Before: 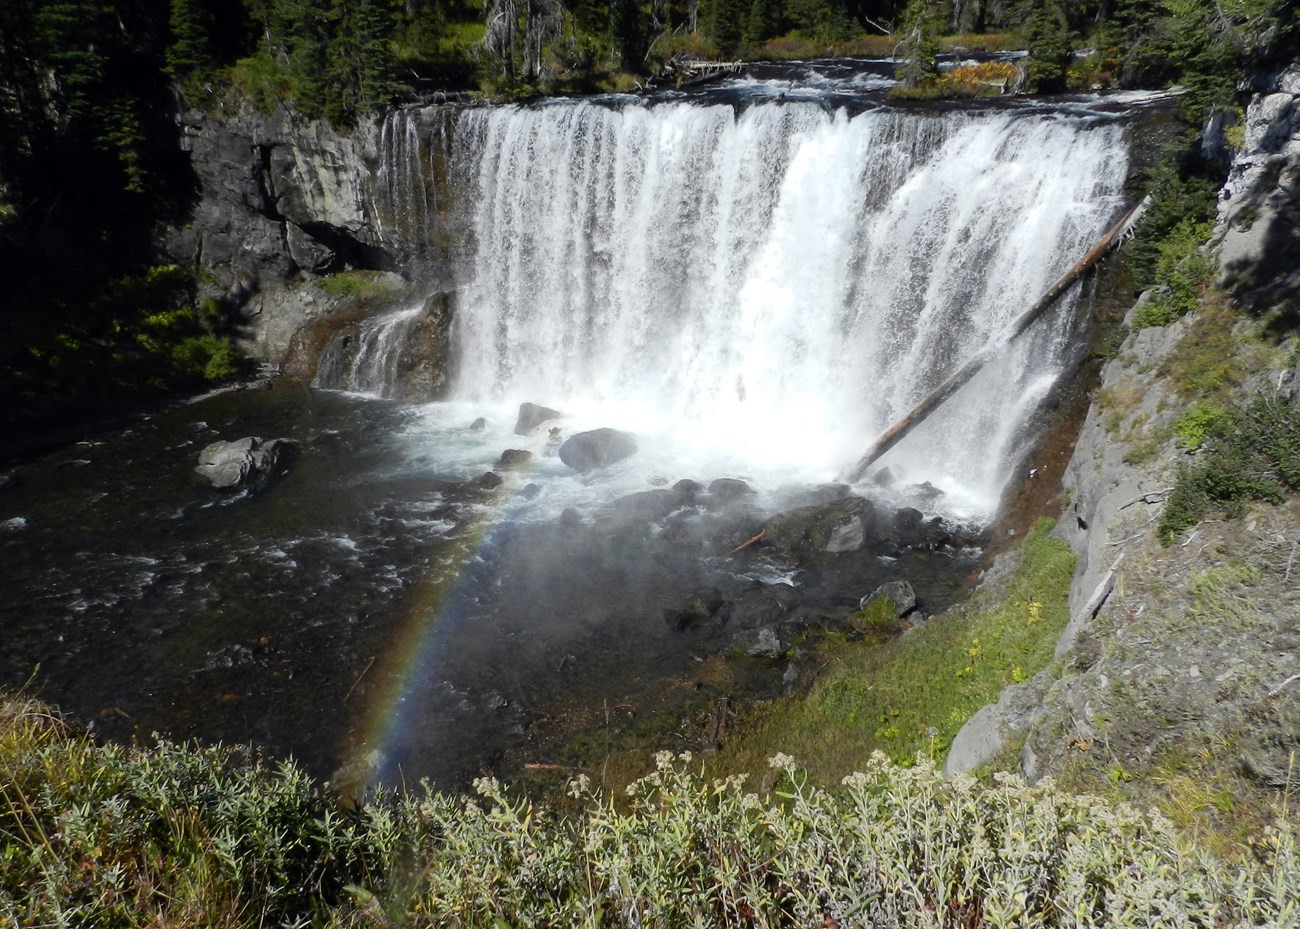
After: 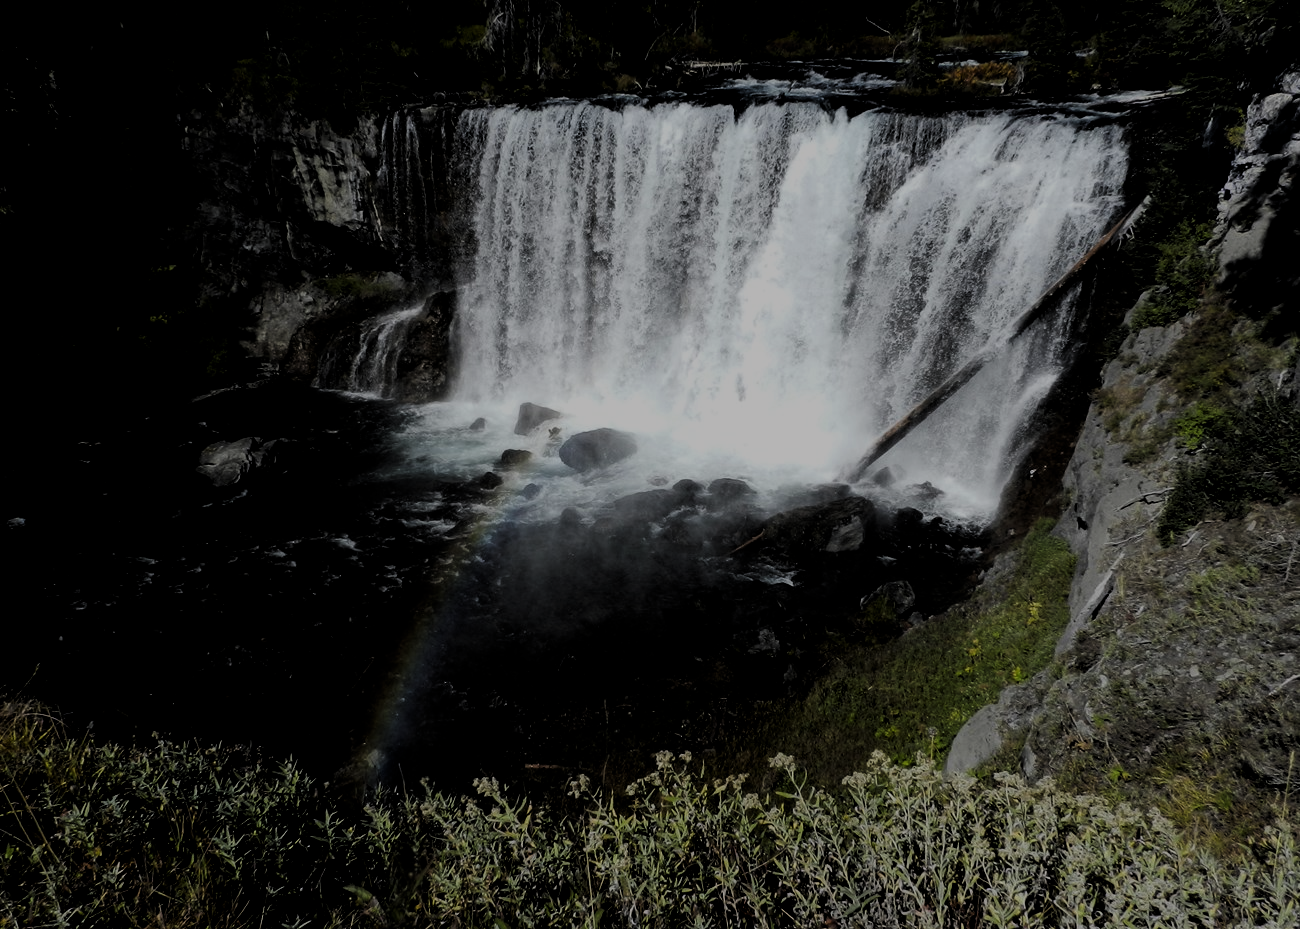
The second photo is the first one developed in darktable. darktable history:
levels: levels [0, 0.618, 1]
exposure: exposure -0.011 EV, compensate highlight preservation false
tone curve: curves: ch0 [(0, 0) (0.153, 0.056) (1, 1)], preserve colors none
filmic rgb: black relative exposure -2.94 EV, white relative exposure 4.56 EV, threshold 5.98 EV, hardness 1.7, contrast 1.242, enable highlight reconstruction true
